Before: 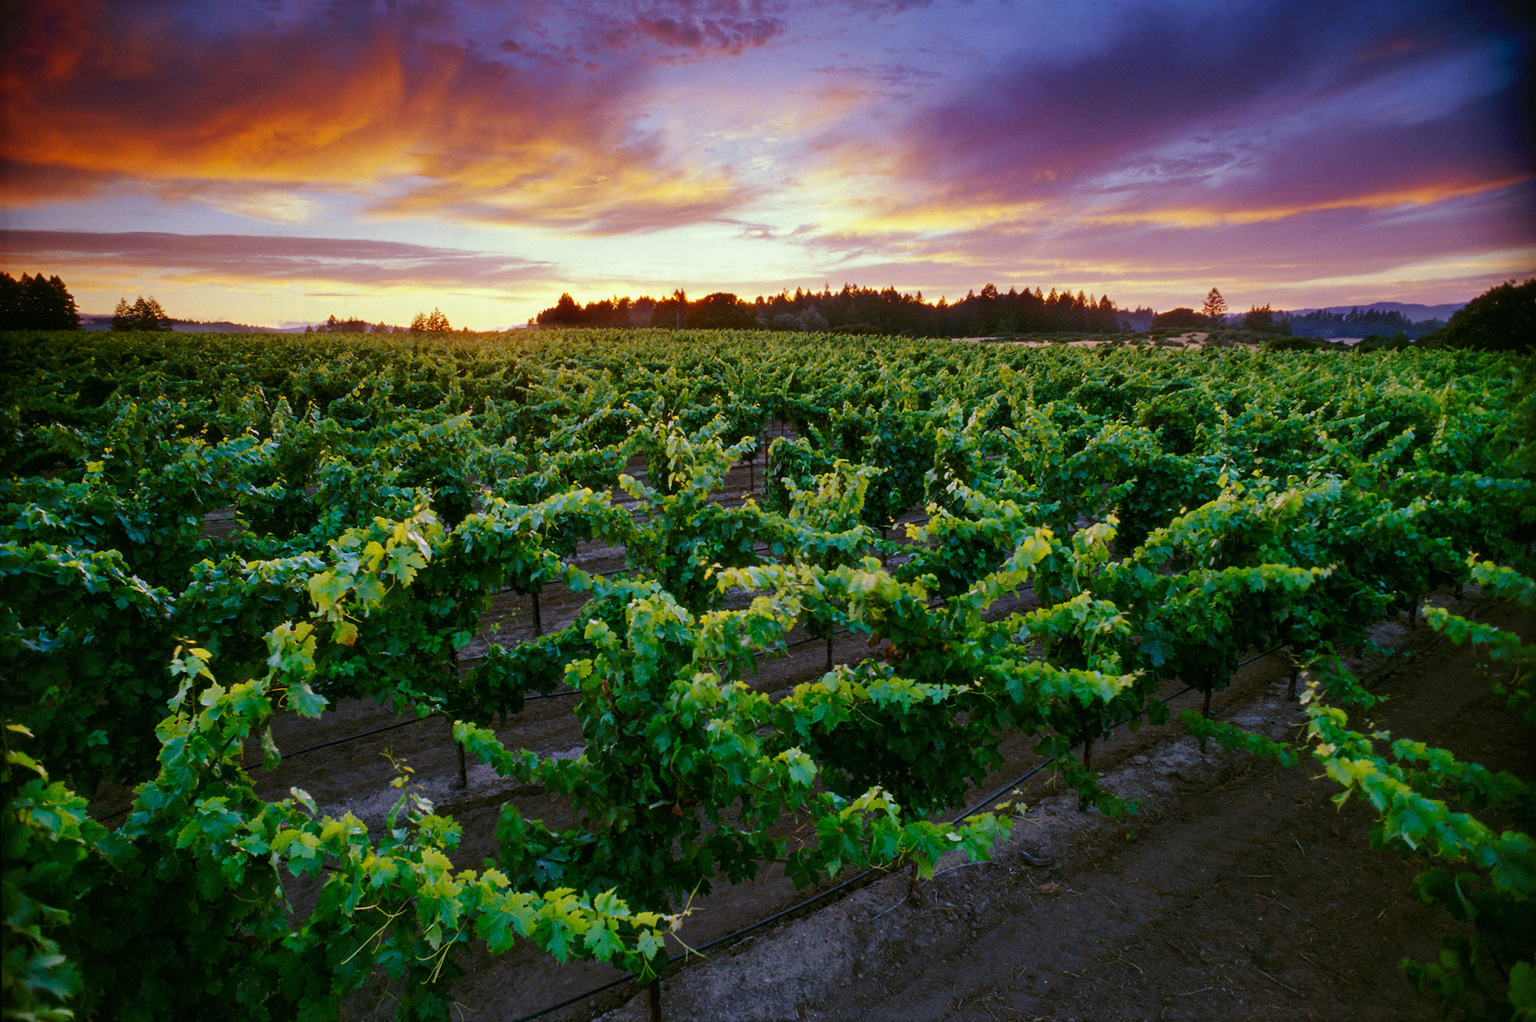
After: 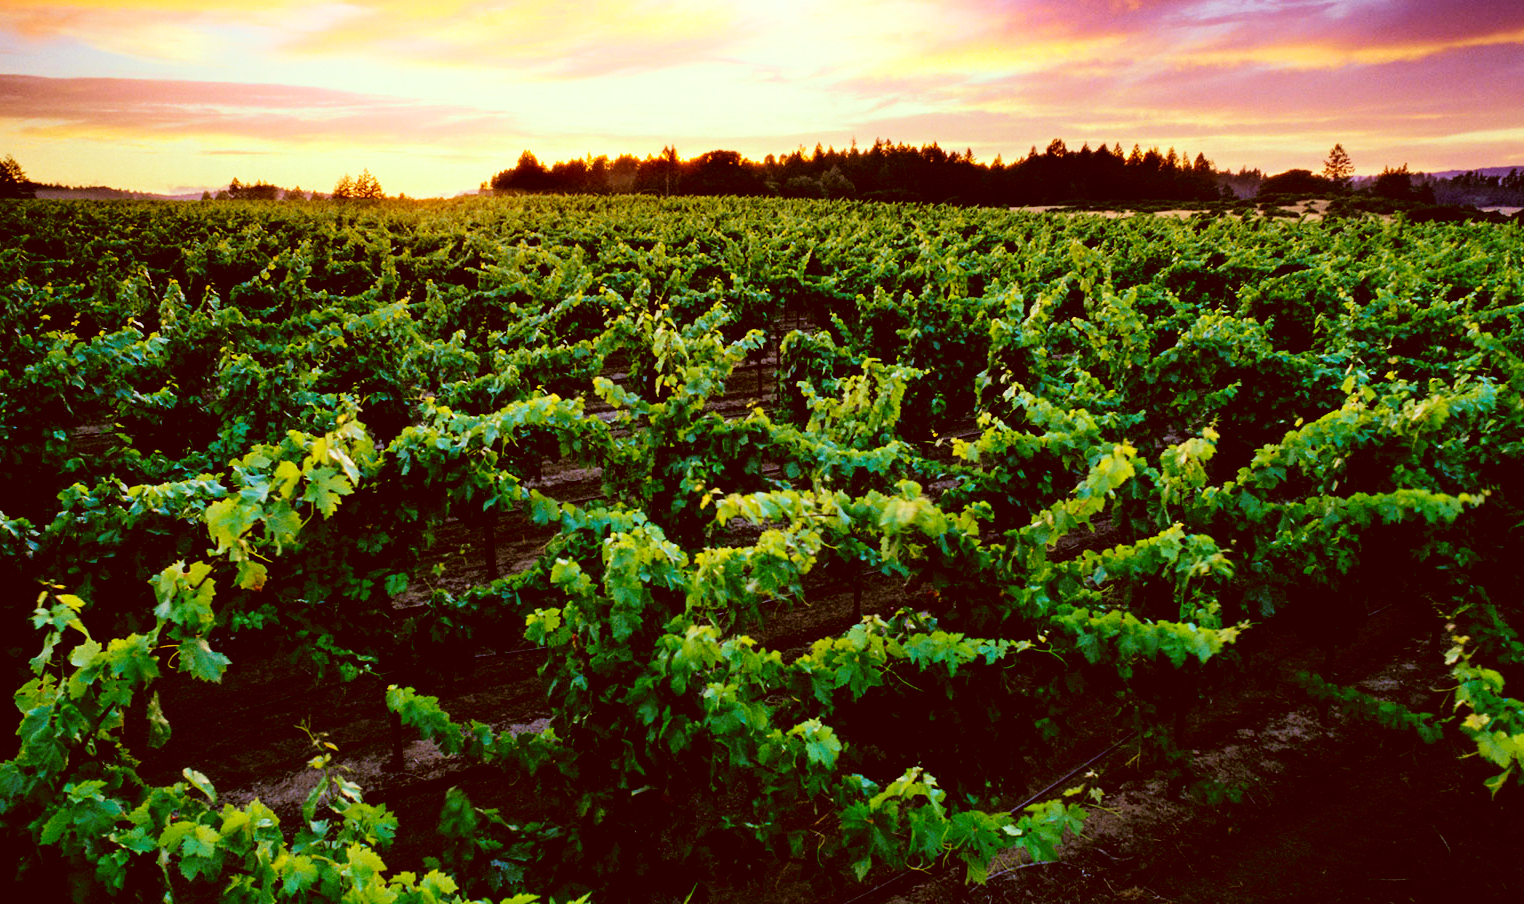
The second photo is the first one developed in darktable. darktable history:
crop: left 9.388%, top 16.934%, right 11.202%, bottom 12.311%
local contrast: highlights 104%, shadows 100%, detail 120%, midtone range 0.2
velvia: strength 40.54%
levels: white 99.96%, levels [0, 0.435, 0.917]
shadows and highlights: shadows -21.71, highlights 99.41, soften with gaussian
filmic rgb: black relative exposure -5.14 EV, white relative exposure 4 EV, threshold 3.03 EV, hardness 2.88, contrast 1.296, highlights saturation mix -30.32%, iterations of high-quality reconstruction 10, enable highlight reconstruction true
color correction: highlights a* -5.44, highlights b* 9.8, shadows a* 9.83, shadows b* 24.49
